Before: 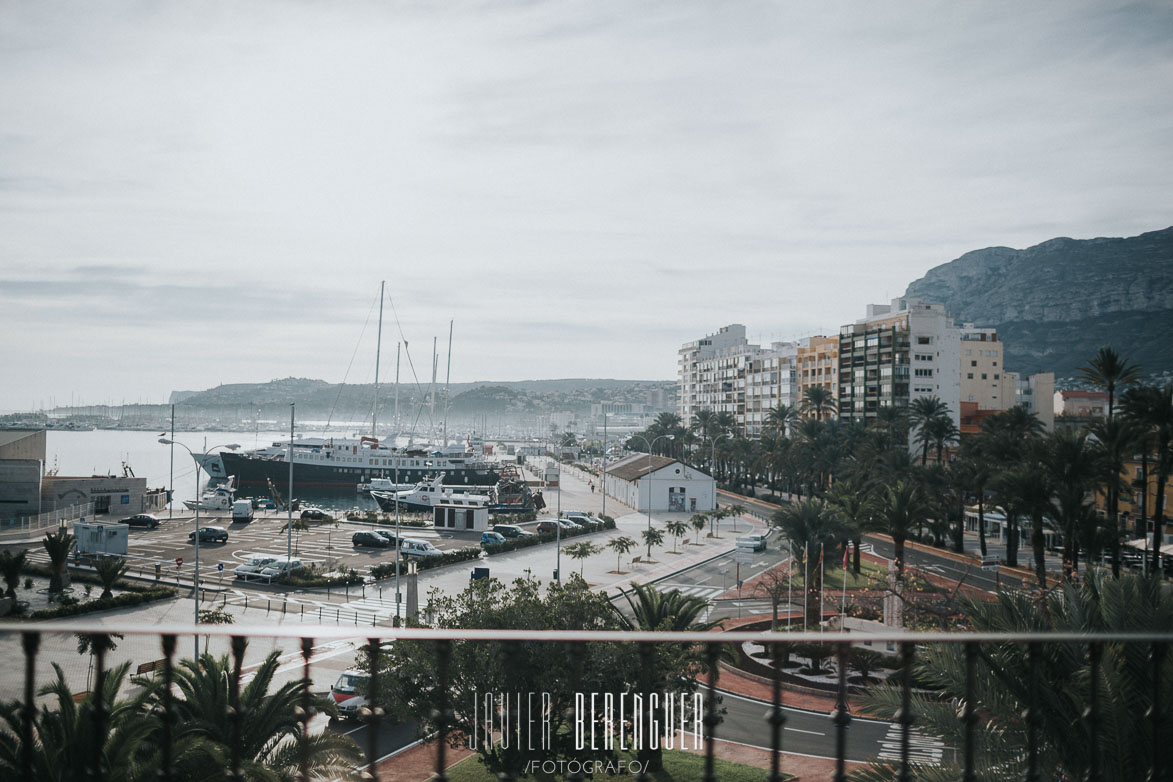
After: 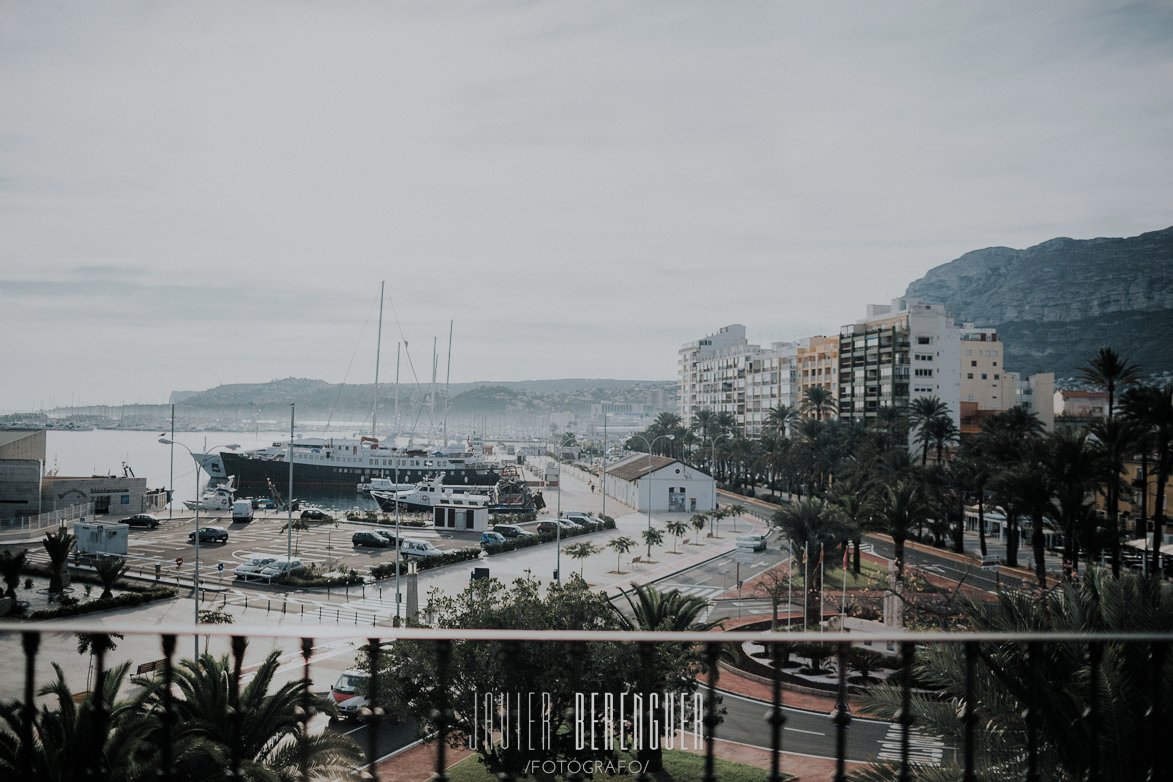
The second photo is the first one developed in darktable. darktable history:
filmic rgb: black relative exposure -7.21 EV, white relative exposure 5.34 EV, hardness 3.03, add noise in highlights 0.002, color science v3 (2019), use custom middle-gray values true, contrast in highlights soft
